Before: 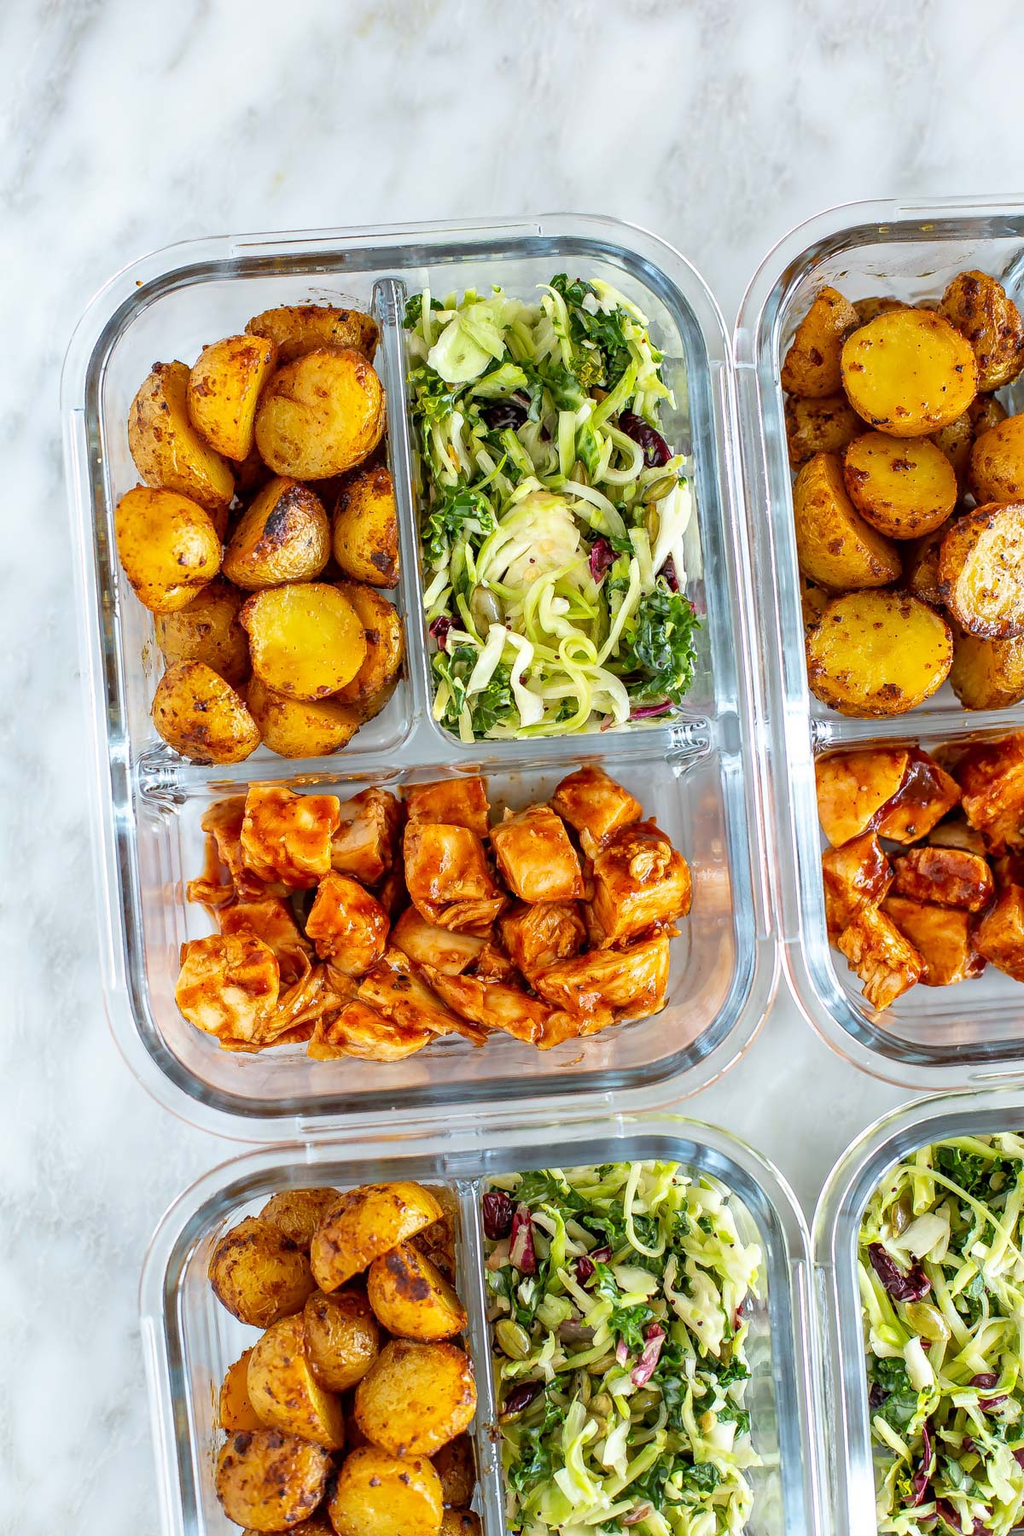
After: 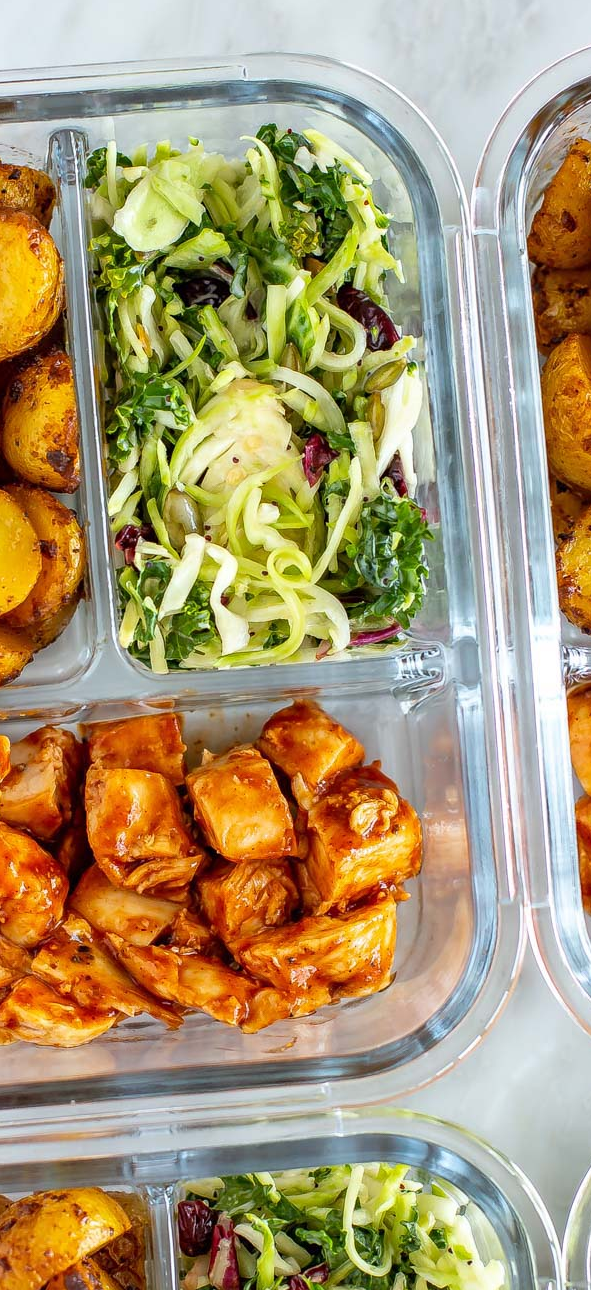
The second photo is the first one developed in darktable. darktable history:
crop: left 32.354%, top 10.984%, right 18.35%, bottom 17.326%
